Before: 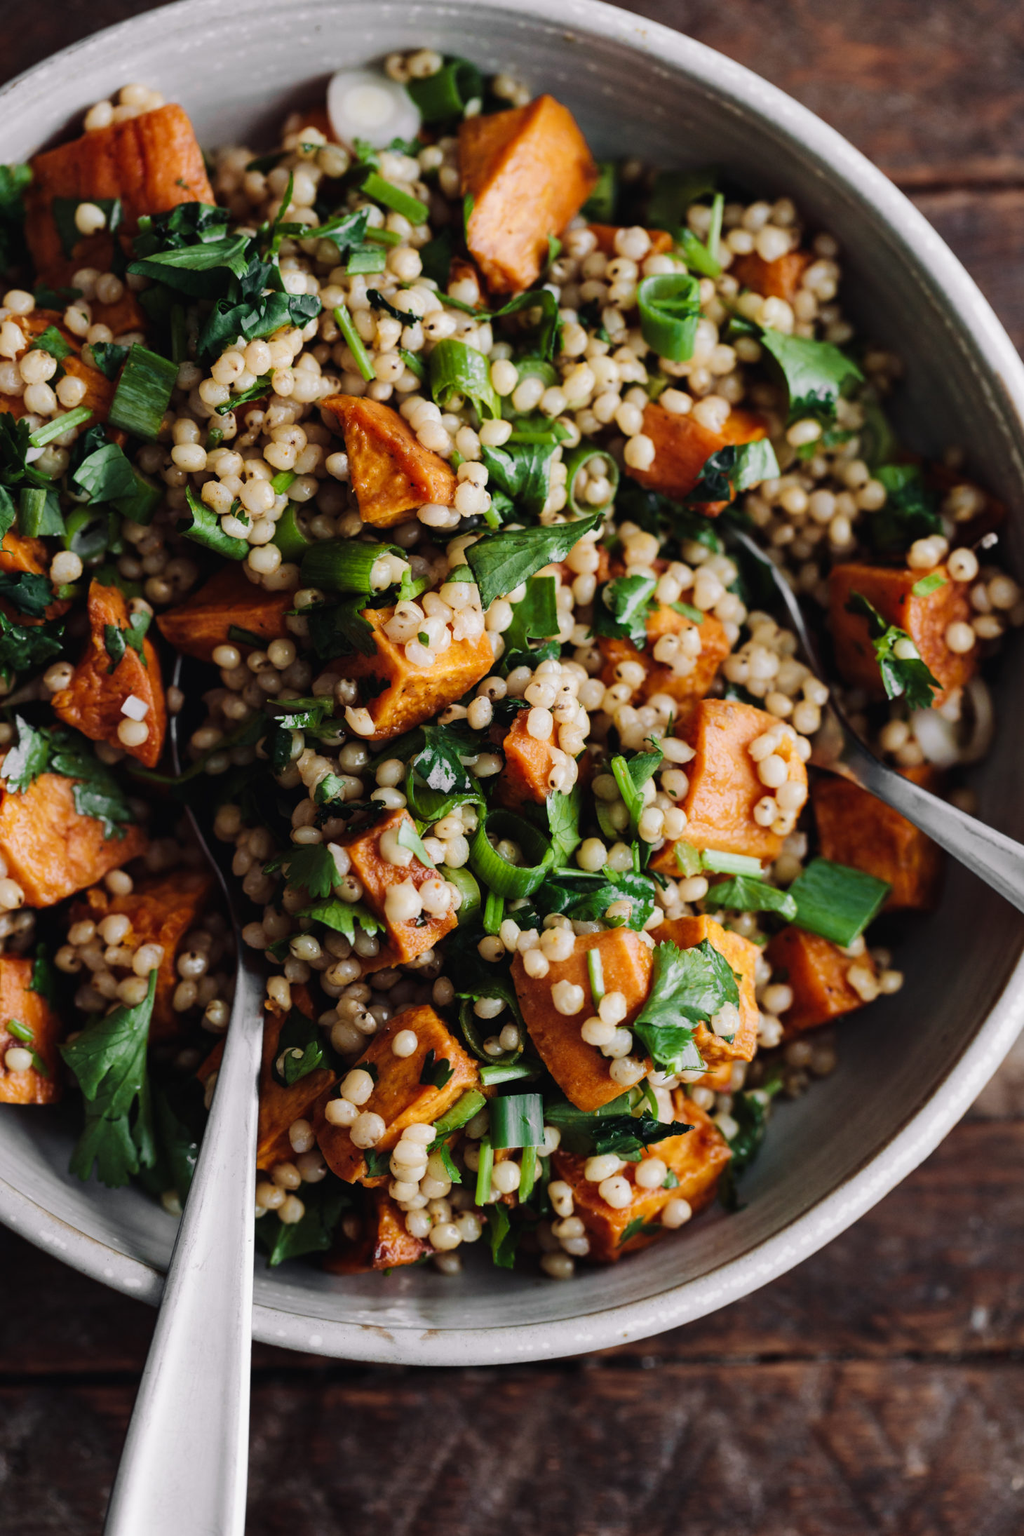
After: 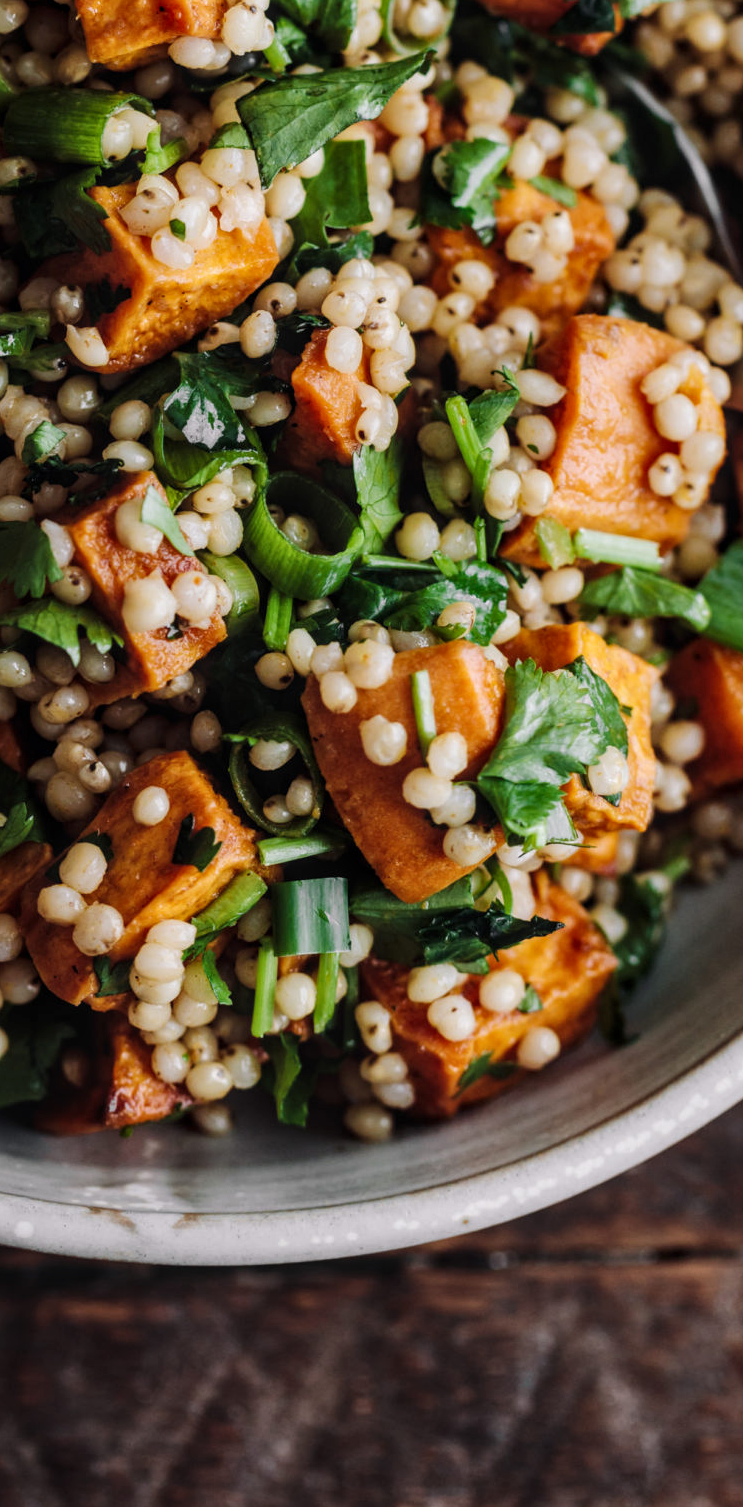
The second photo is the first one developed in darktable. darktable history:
local contrast: on, module defaults
crop and rotate: left 29.237%, top 31.152%, right 19.807%
